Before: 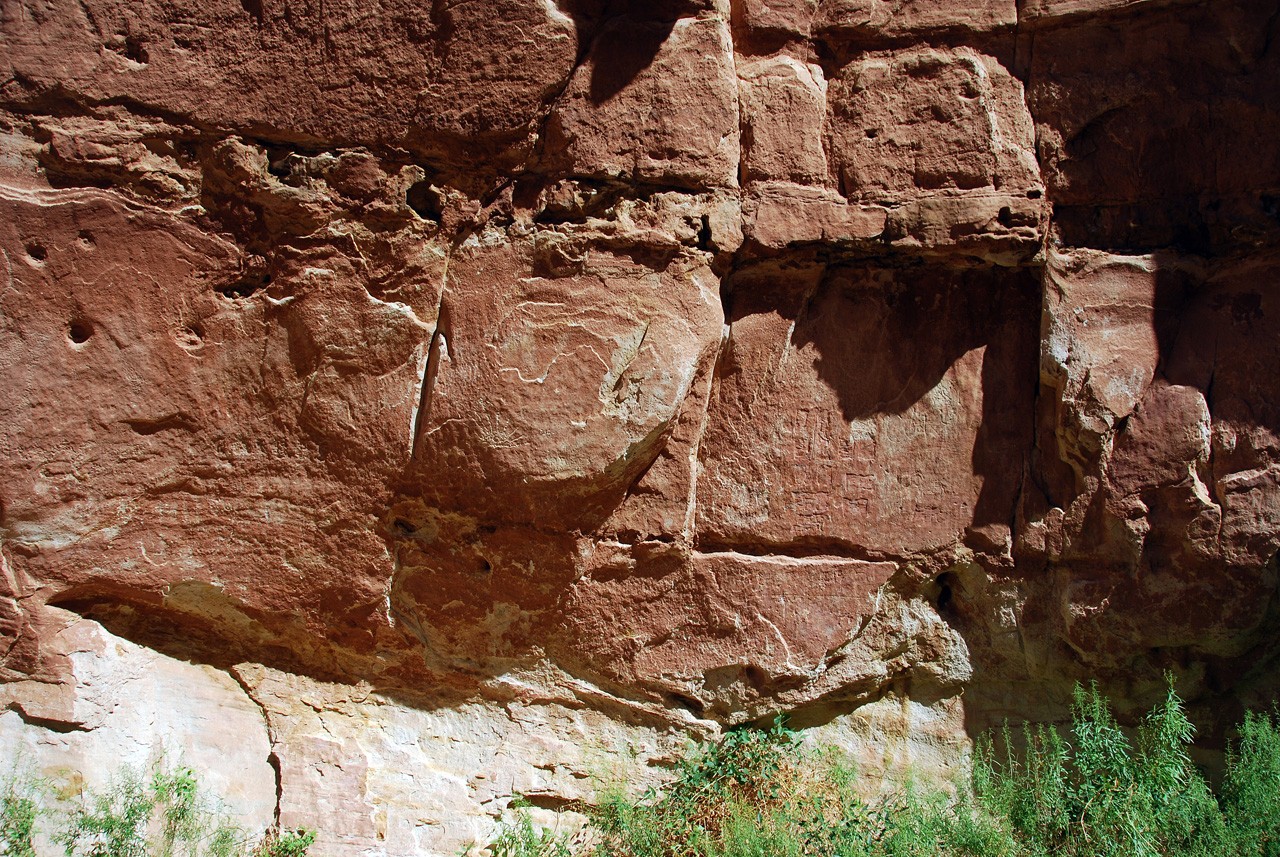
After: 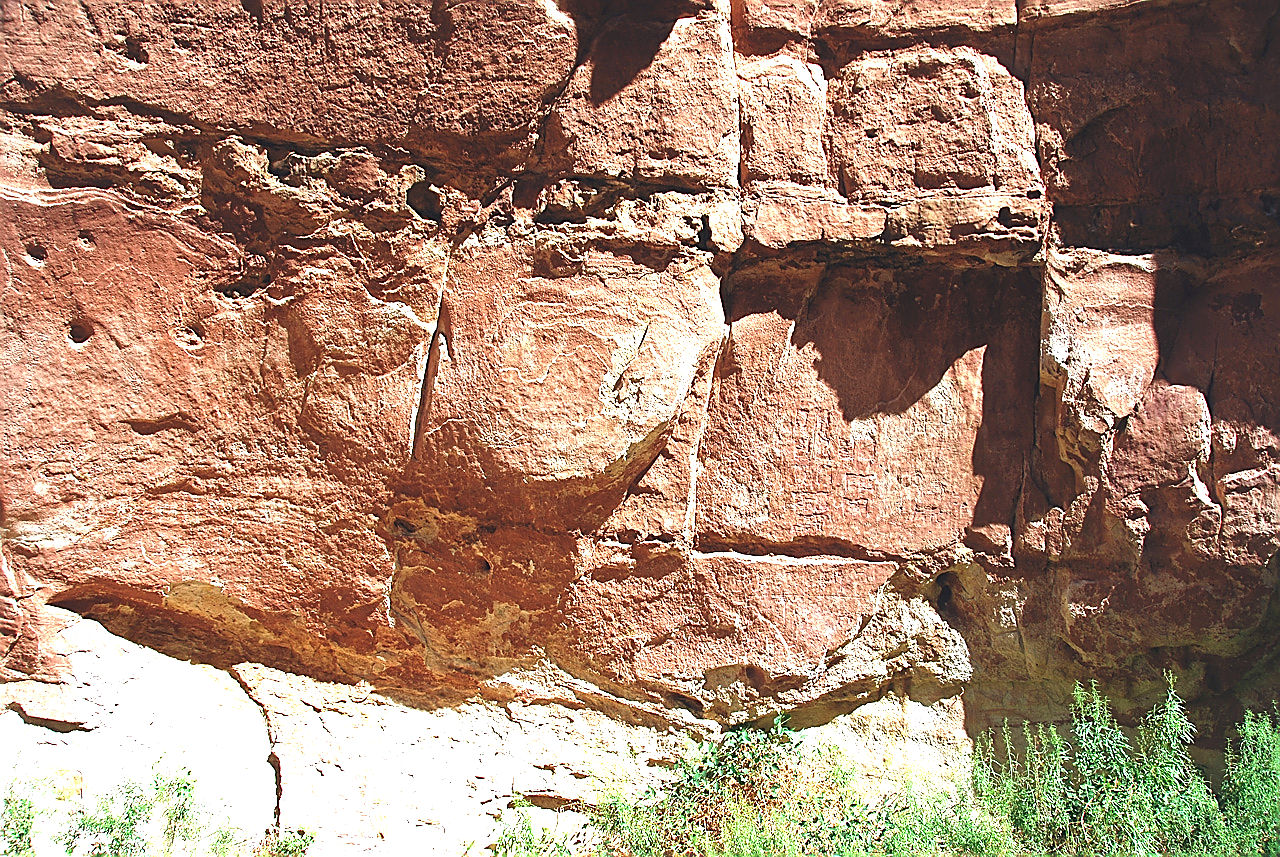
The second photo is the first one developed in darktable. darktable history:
exposure: black level correction -0.005, exposure 1 EV, compensate exposure bias true, compensate highlight preservation false
sharpen: radius 1.424, amount 1.264, threshold 0.709
color zones: curves: ch0 [(0.068, 0.464) (0.25, 0.5) (0.48, 0.508) (0.75, 0.536) (0.886, 0.476) (0.967, 0.456)]; ch1 [(0.066, 0.456) (0.25, 0.5) (0.616, 0.508) (0.746, 0.56) (0.934, 0.444)]
